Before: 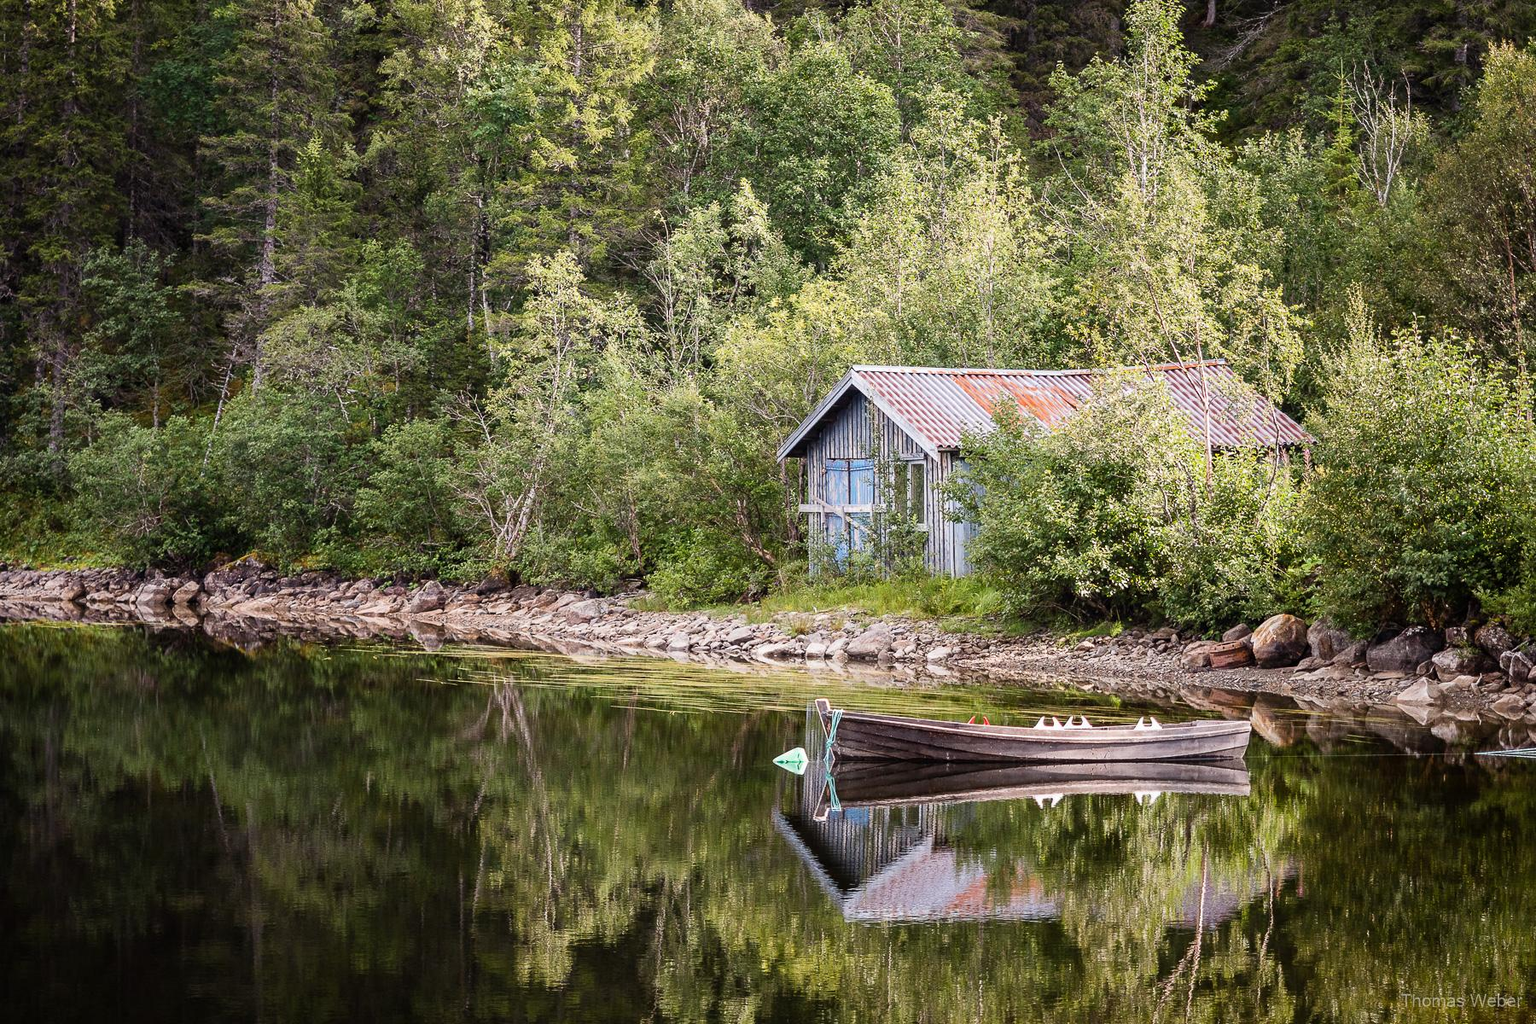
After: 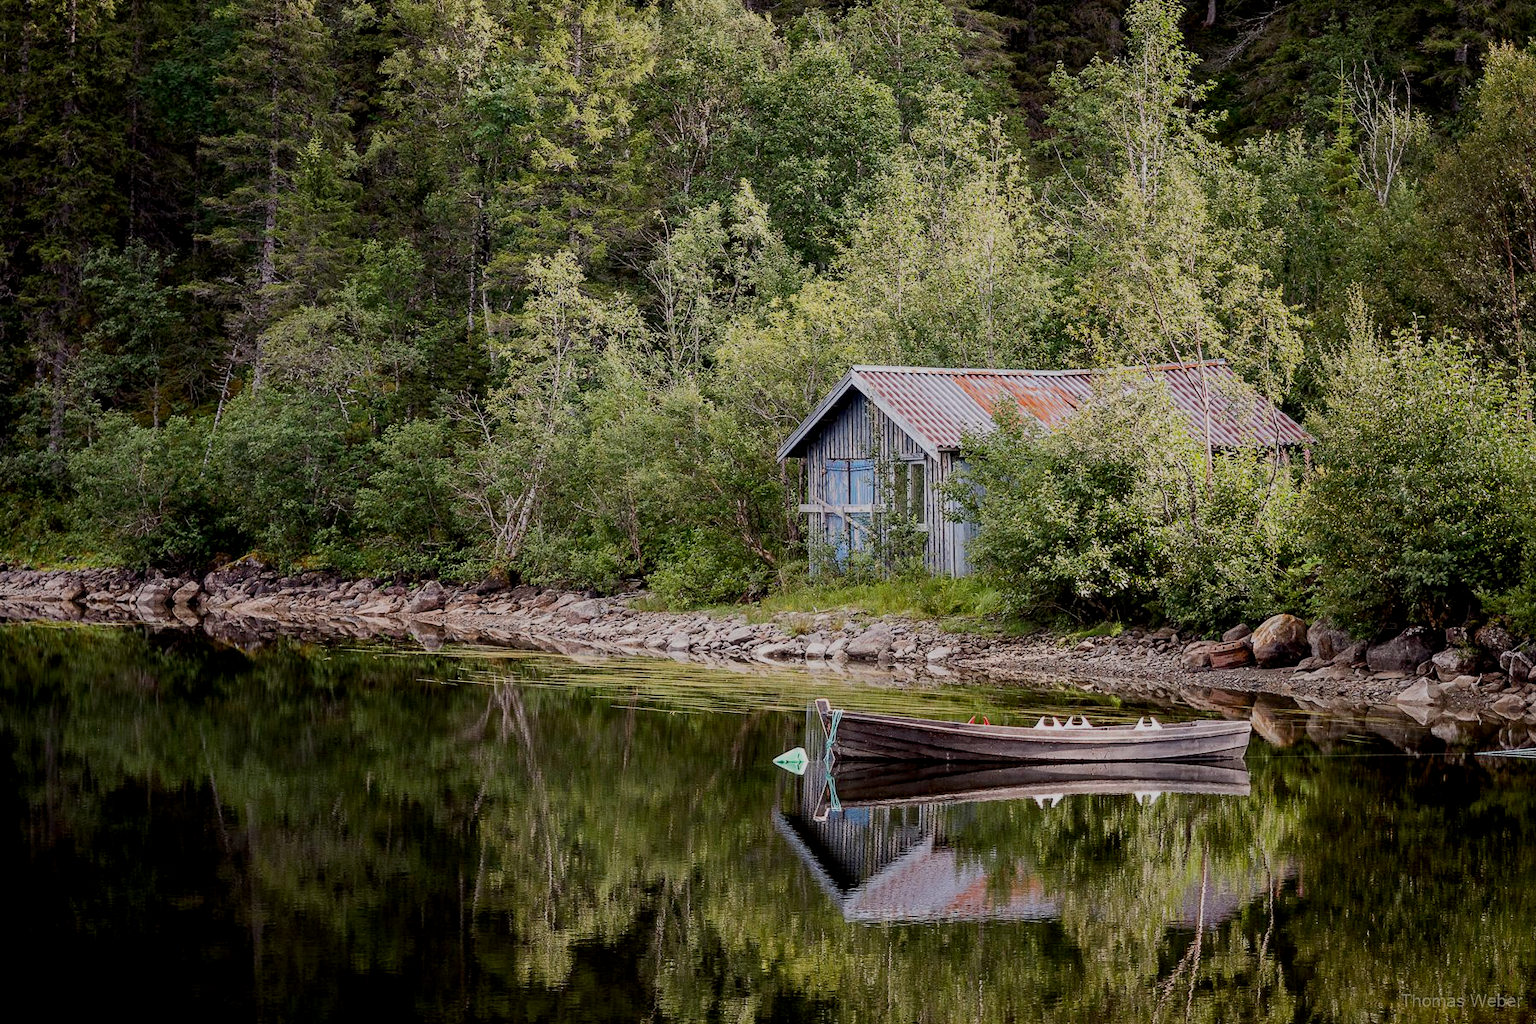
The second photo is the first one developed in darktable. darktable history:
exposure: black level correction 0.009, exposure -0.662 EV, compensate highlight preservation false
